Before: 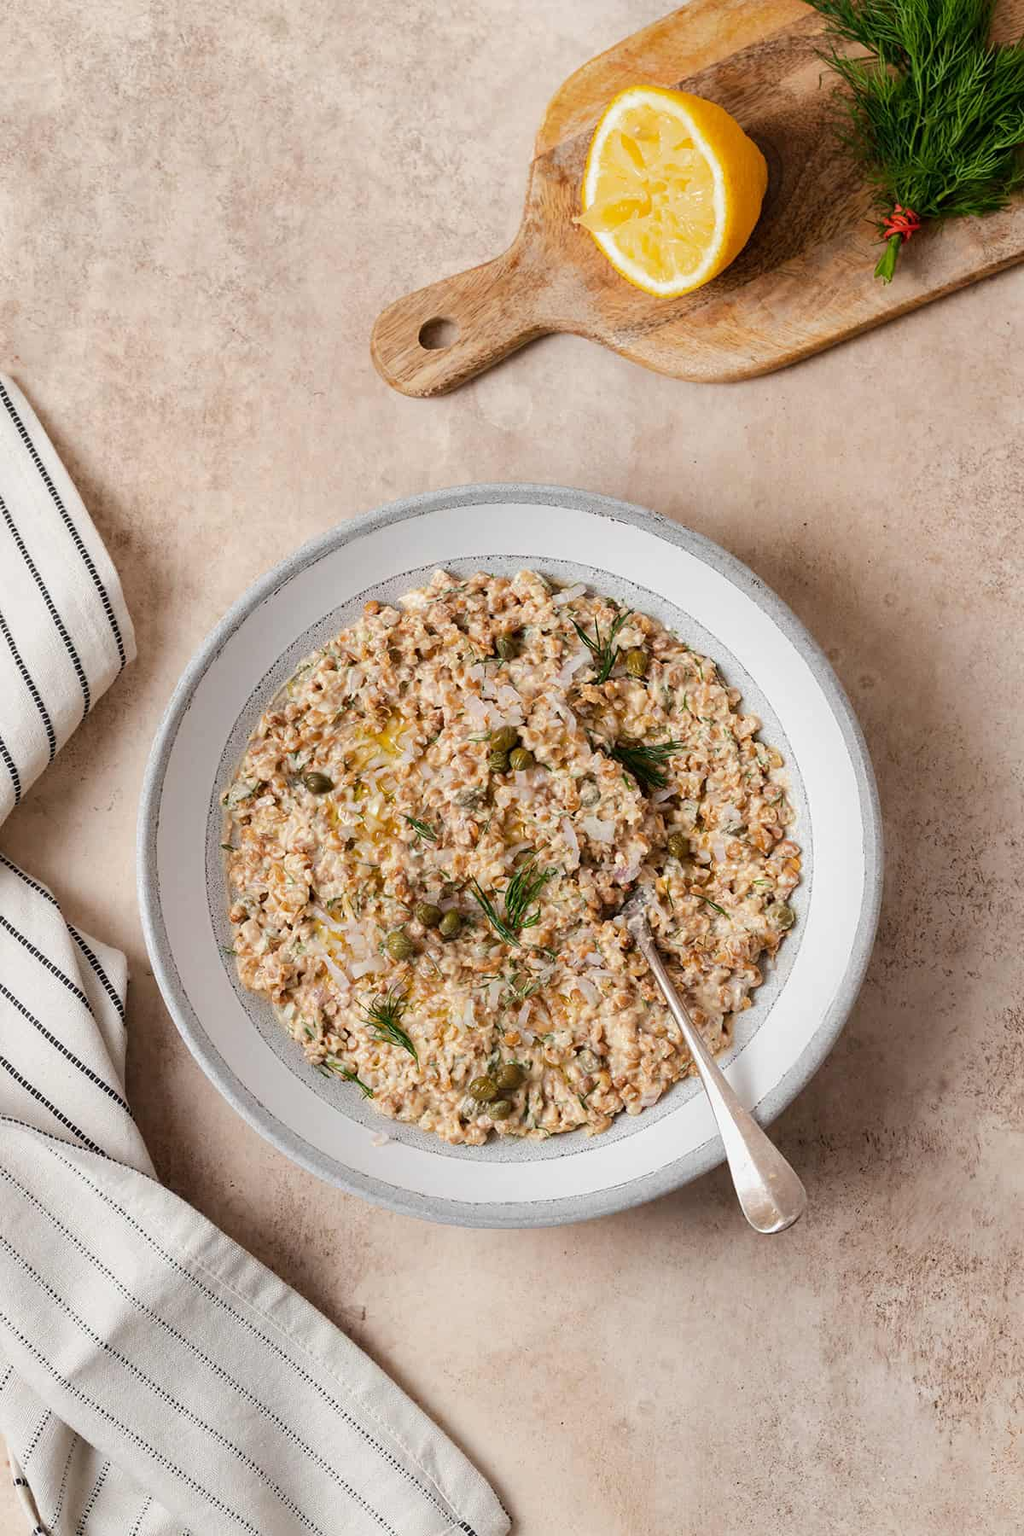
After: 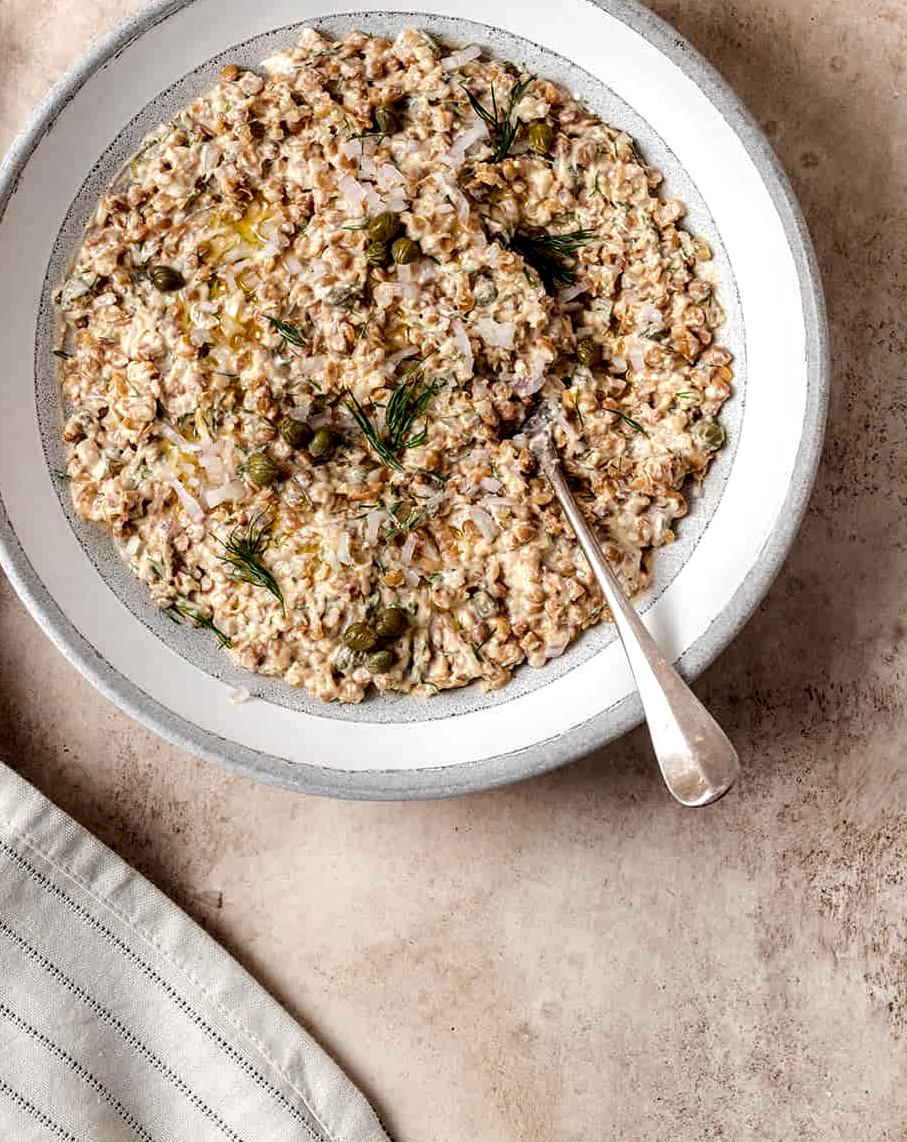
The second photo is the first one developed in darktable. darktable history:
crop and rotate: left 17.249%, top 35.532%, right 7.121%, bottom 1.006%
local contrast: highlights 64%, shadows 54%, detail 169%, midtone range 0.521
